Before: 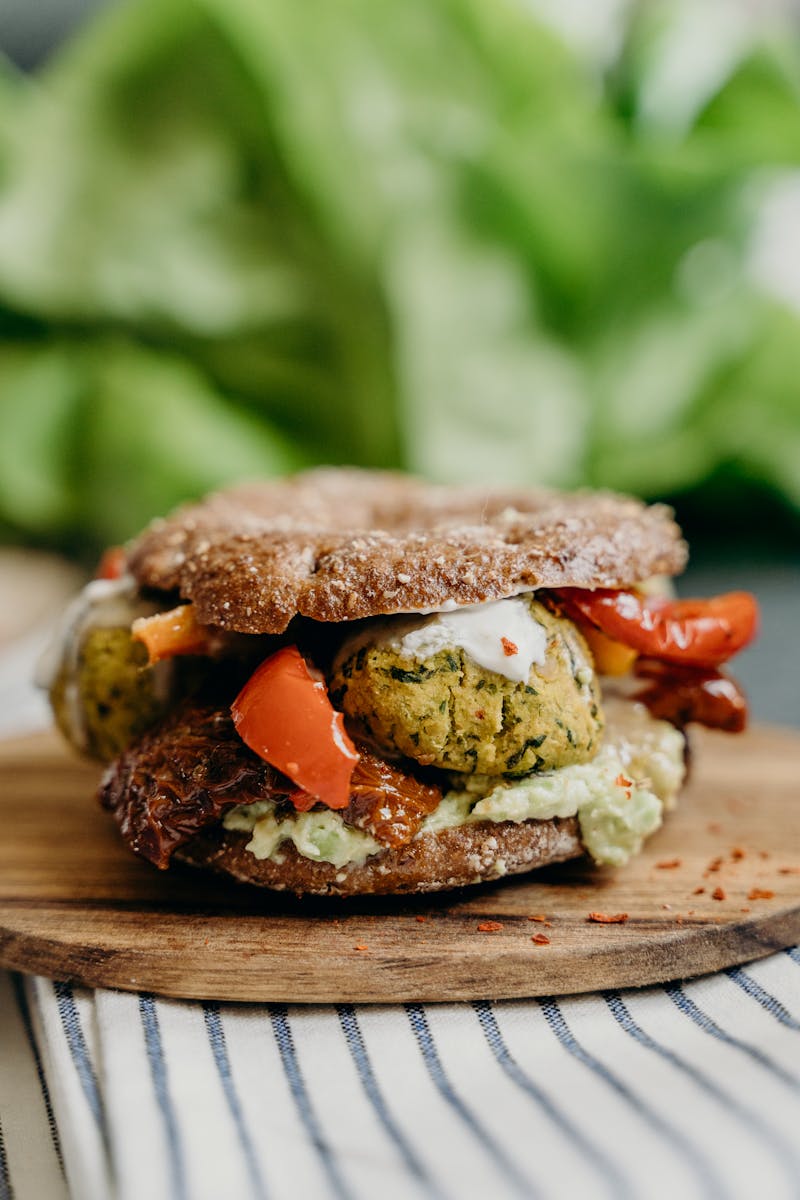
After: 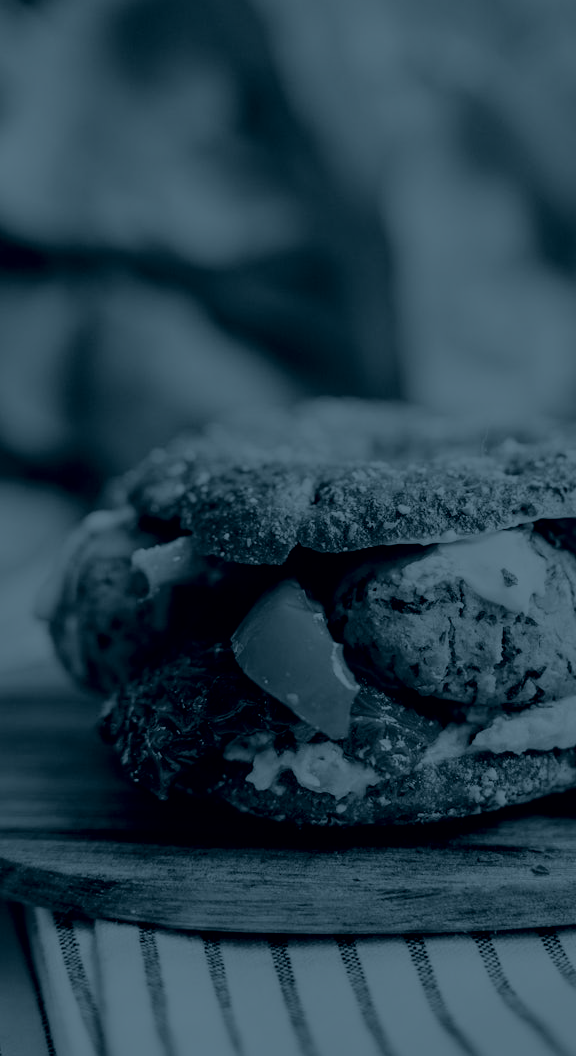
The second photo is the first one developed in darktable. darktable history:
colorize: hue 194.4°, saturation 29%, source mix 61.75%, lightness 3.98%, version 1
shadows and highlights: radius 337.17, shadows 29.01, soften with gaussian
crop: top 5.803%, right 27.864%, bottom 5.804%
tone curve: curves: ch0 [(0, 0) (0.087, 0.054) (0.281, 0.245) (0.506, 0.526) (0.8, 0.824) (0.994, 0.955)]; ch1 [(0, 0) (0.27, 0.195) (0.406, 0.435) (0.452, 0.474) (0.495, 0.5) (0.514, 0.508) (0.537, 0.556) (0.654, 0.689) (1, 1)]; ch2 [(0, 0) (0.269, 0.299) (0.459, 0.441) (0.498, 0.499) (0.523, 0.52) (0.551, 0.549) (0.633, 0.625) (0.659, 0.681) (0.718, 0.764) (1, 1)], color space Lab, independent channels, preserve colors none
